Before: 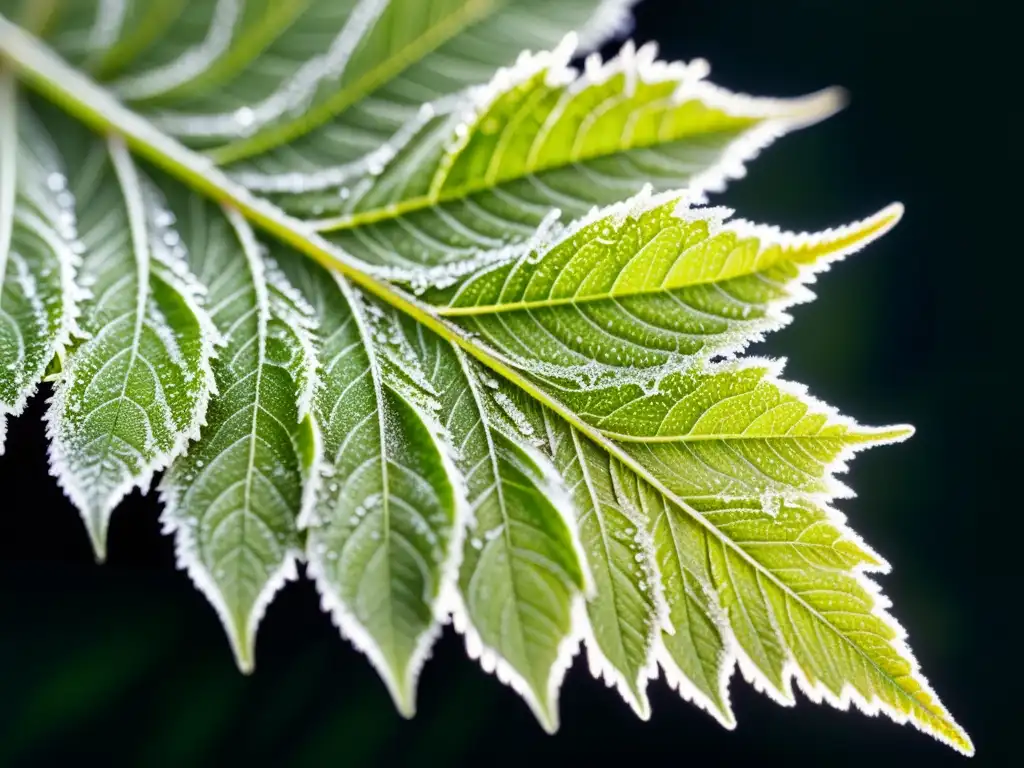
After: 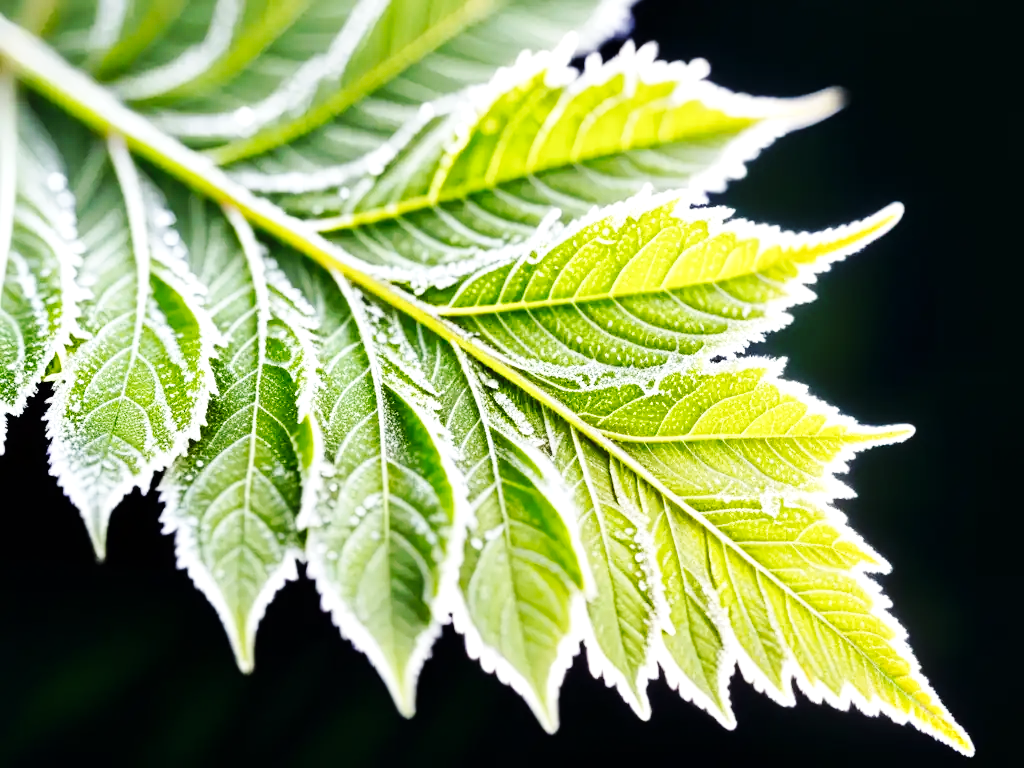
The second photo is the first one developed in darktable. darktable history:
tone equalizer: -8 EV -0.413 EV, -7 EV -0.429 EV, -6 EV -0.33 EV, -5 EV -0.254 EV, -3 EV 0.199 EV, -2 EV 0.325 EV, -1 EV 0.396 EV, +0 EV 0.395 EV
base curve: curves: ch0 [(0, 0) (0.032, 0.025) (0.121, 0.166) (0.206, 0.329) (0.605, 0.79) (1, 1)], preserve colors none
